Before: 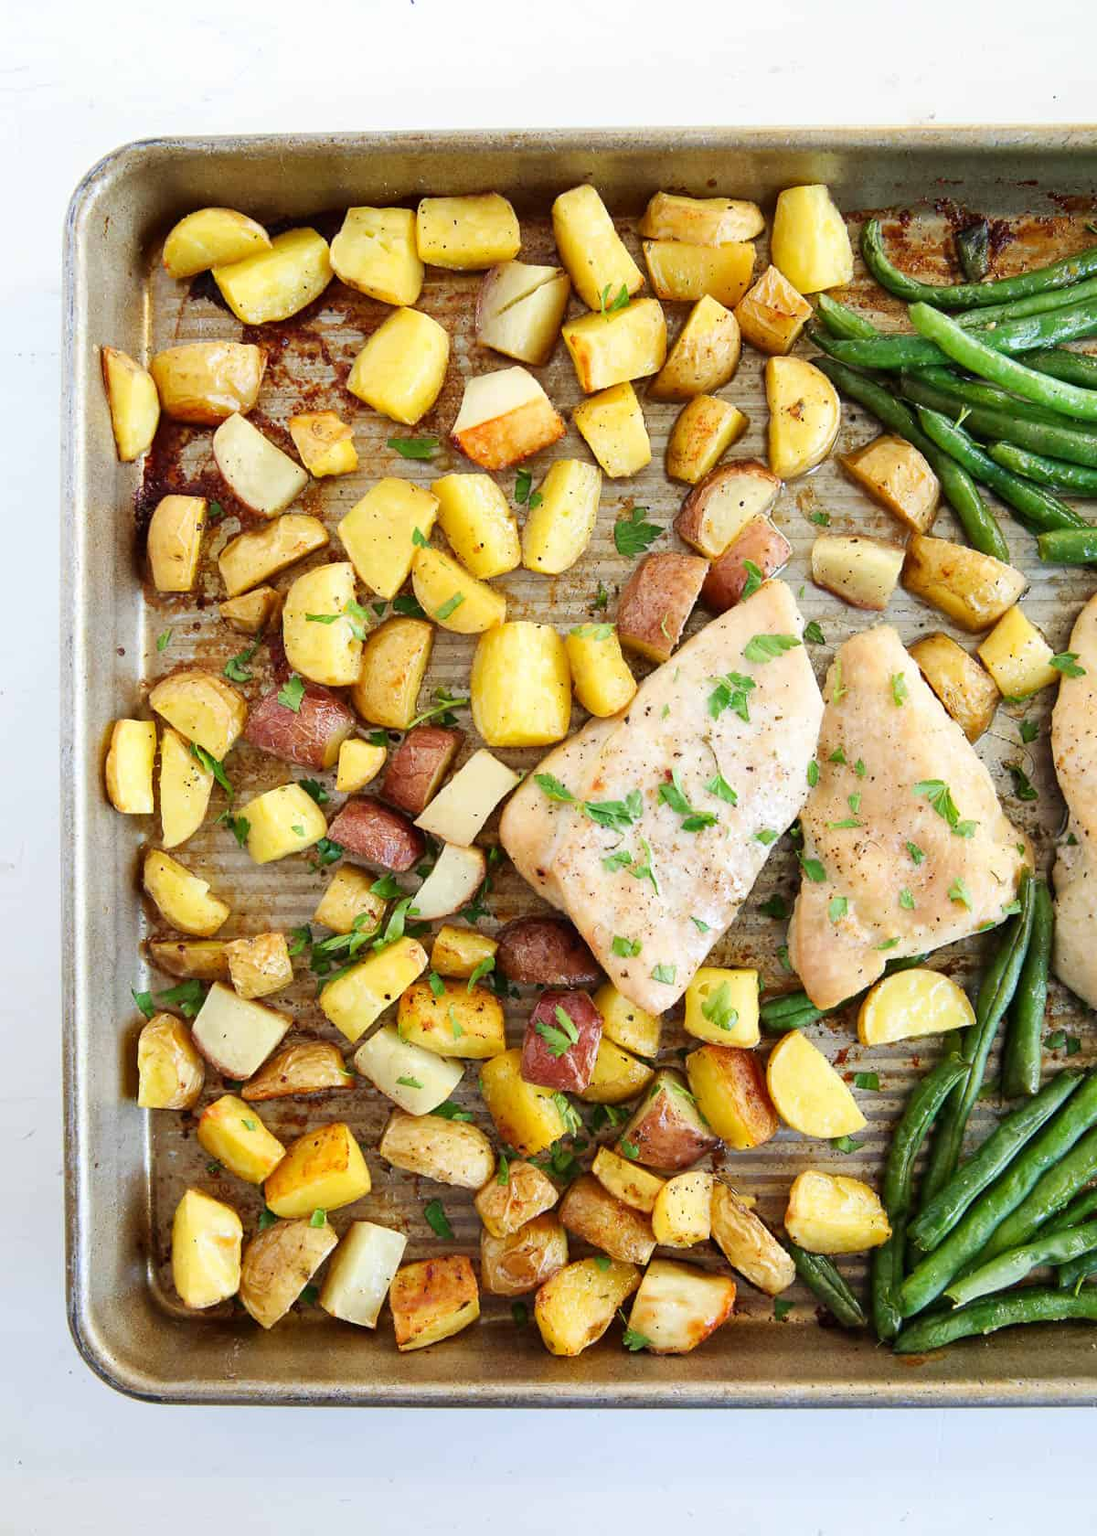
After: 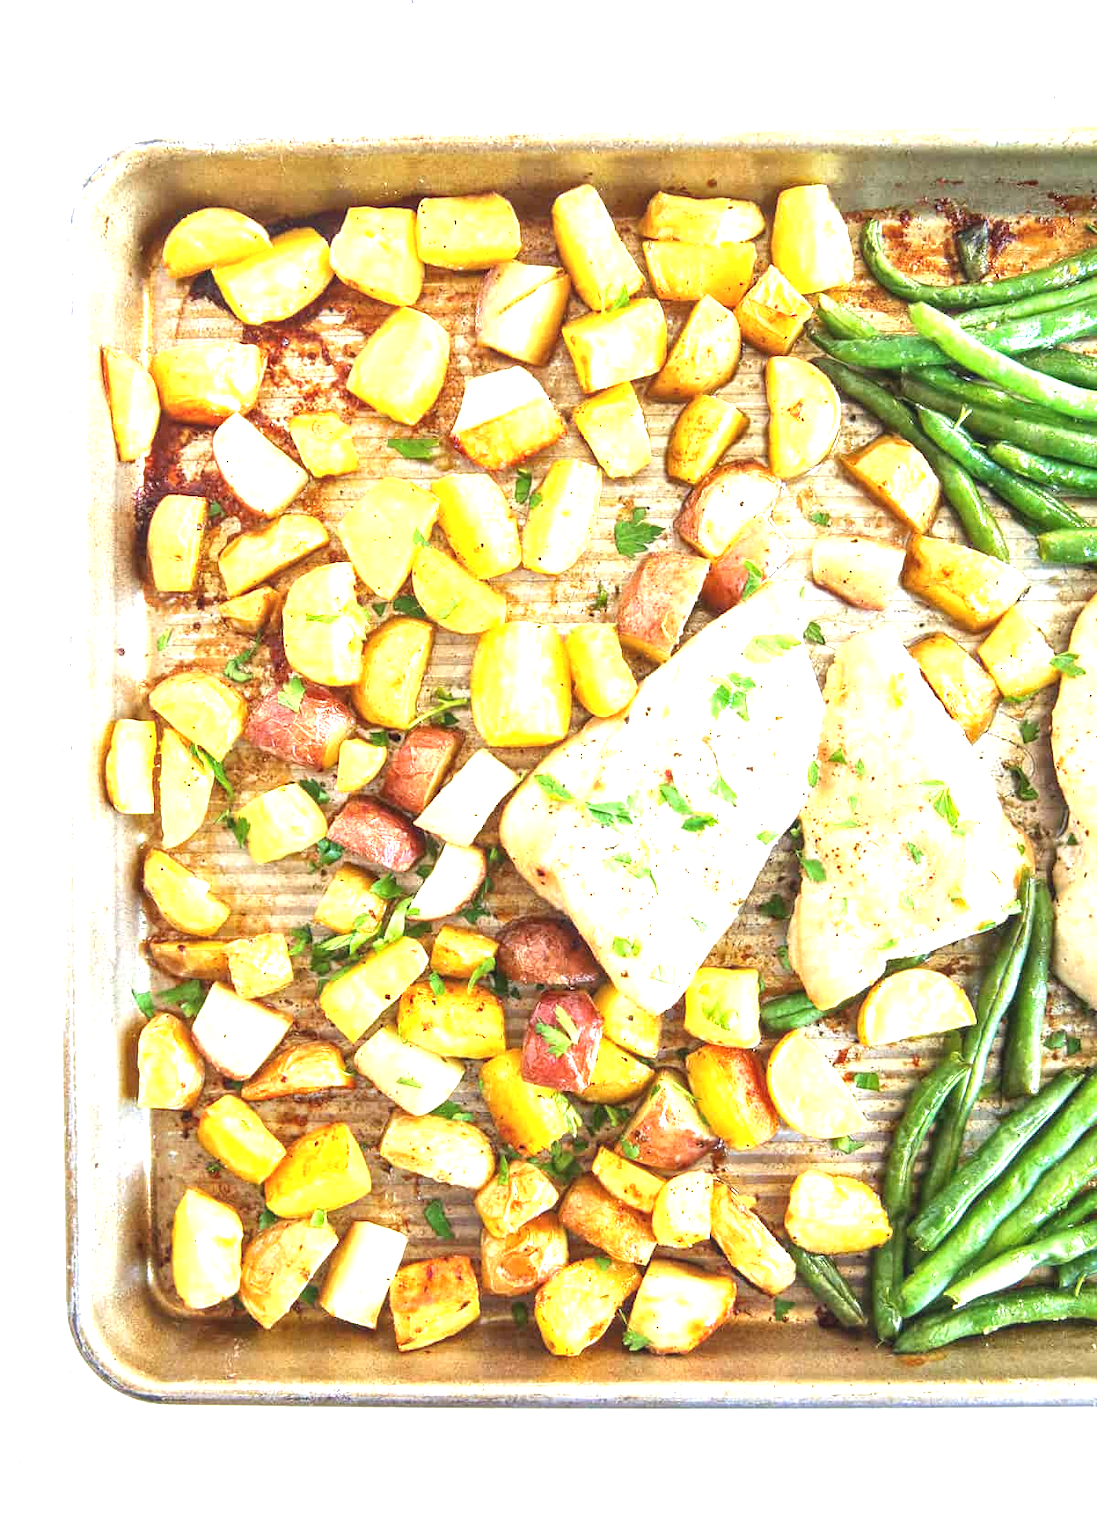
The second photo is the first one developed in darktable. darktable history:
local contrast: detail 110%
exposure: black level correction 0, exposure 1.4 EV, compensate highlight preservation false
